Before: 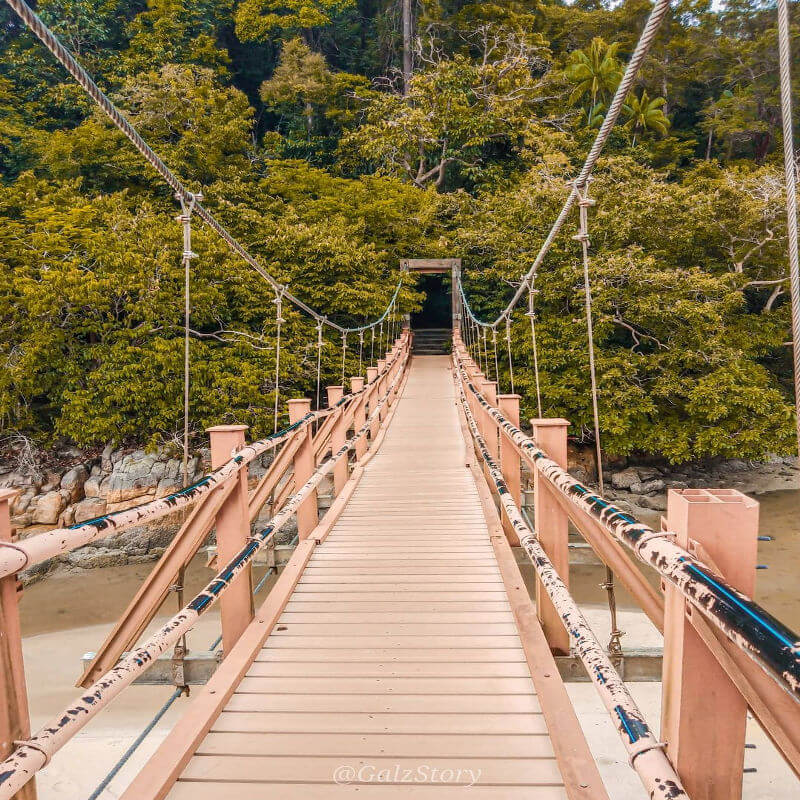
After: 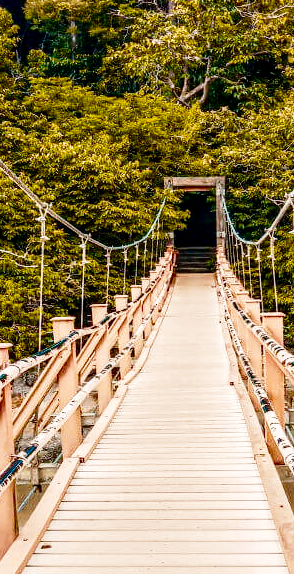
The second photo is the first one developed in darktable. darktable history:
tone equalizer: edges refinement/feathering 500, mask exposure compensation -1.57 EV, preserve details no
crop and rotate: left 29.726%, top 10.373%, right 33.414%, bottom 17.815%
local contrast: highlights 83%, shadows 80%
contrast brightness saturation: brightness -0.253, saturation 0.198
base curve: curves: ch0 [(0, 0) (0.028, 0.03) (0.121, 0.232) (0.46, 0.748) (0.859, 0.968) (1, 1)], preserve colors none
